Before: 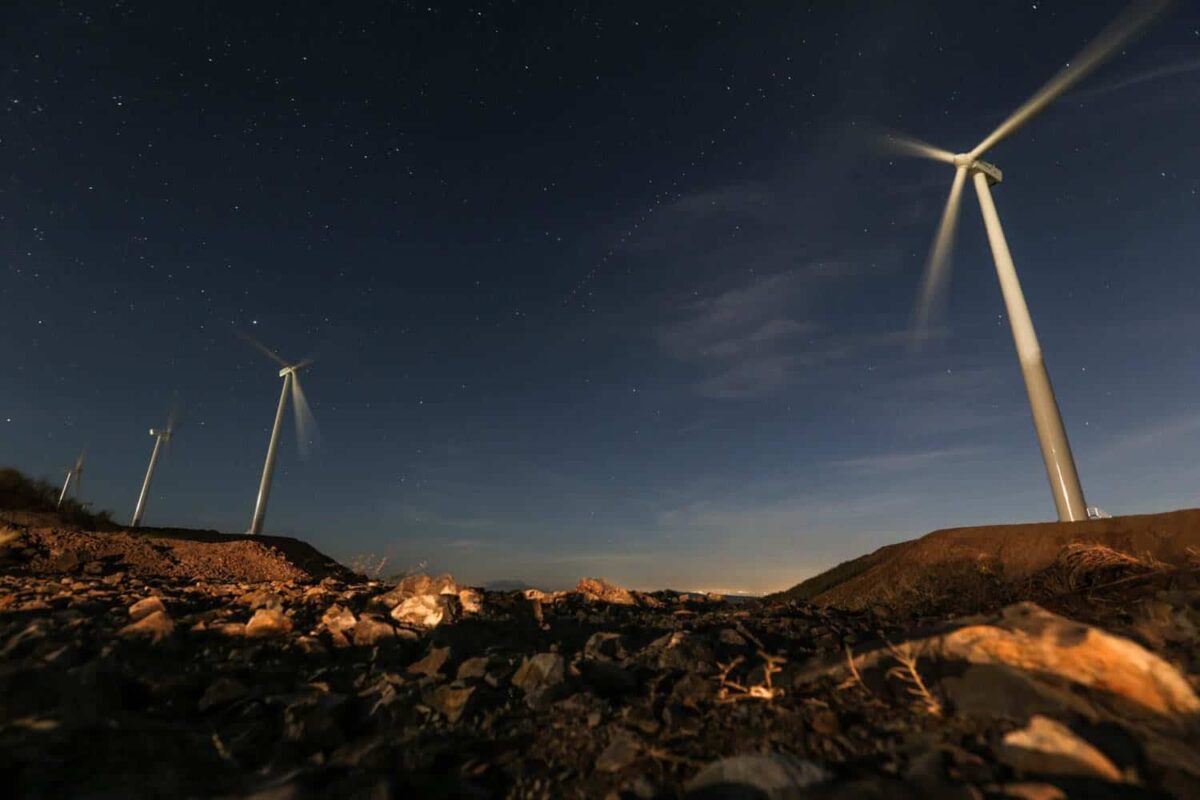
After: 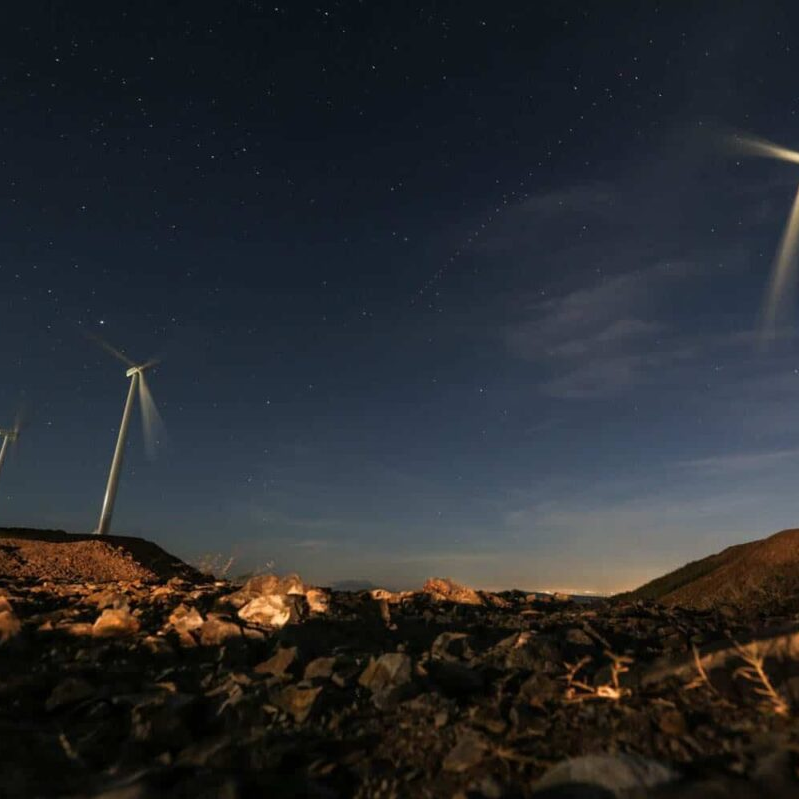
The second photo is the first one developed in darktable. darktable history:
crop and rotate: left 12.787%, right 20.548%
